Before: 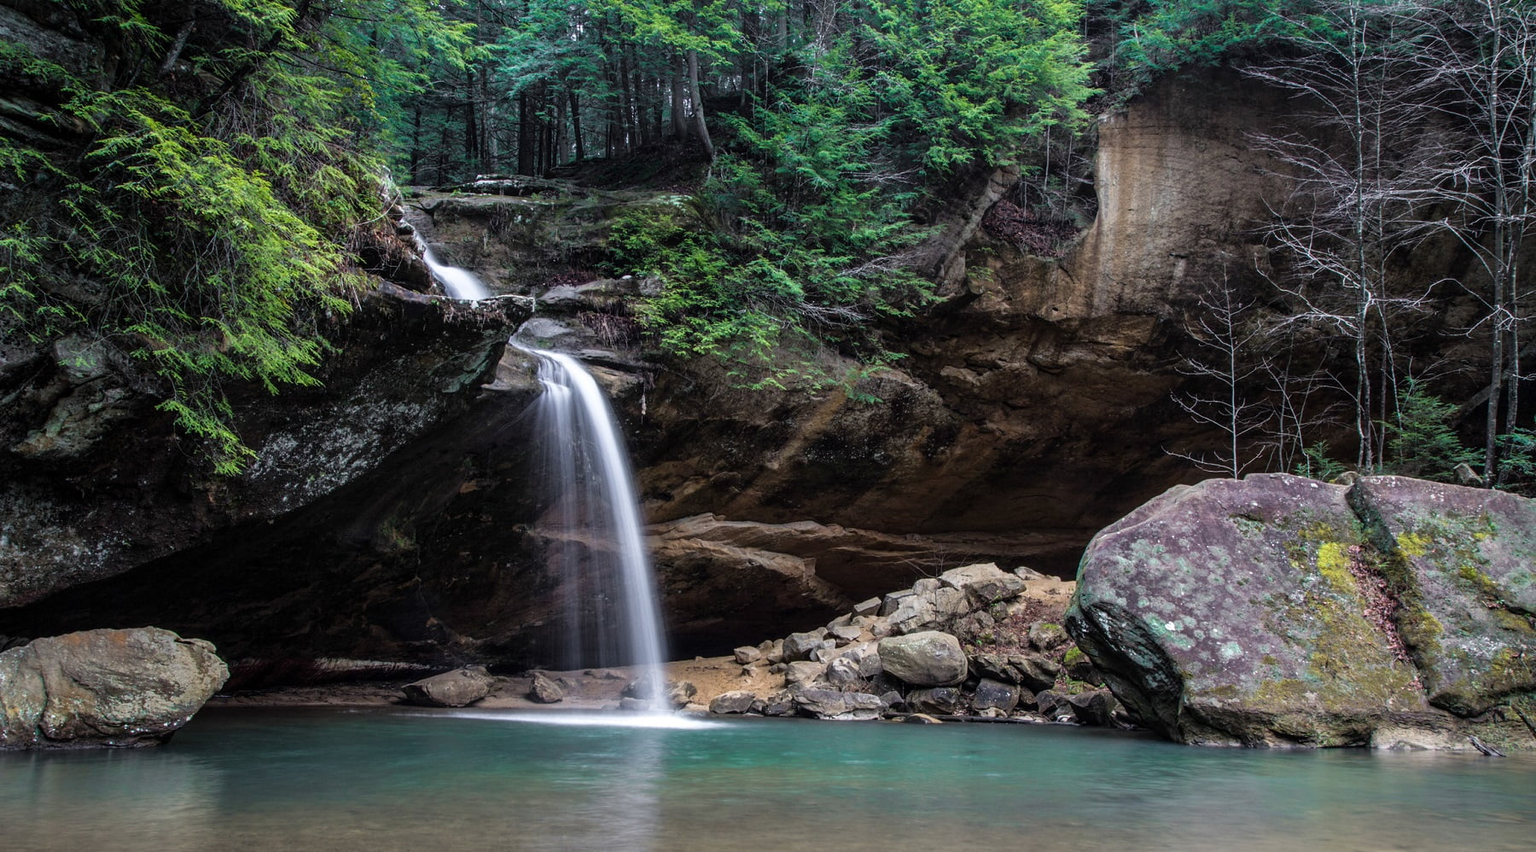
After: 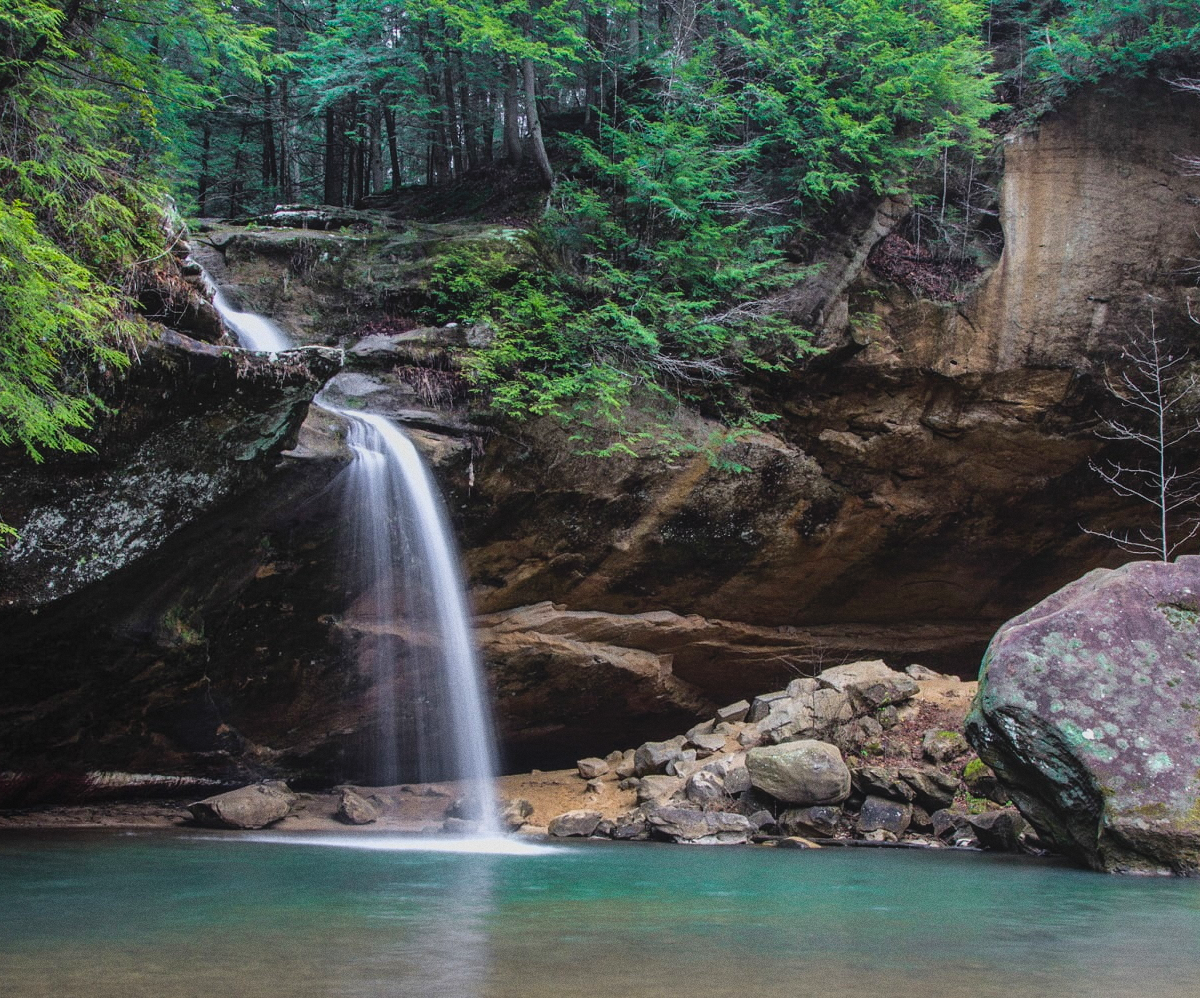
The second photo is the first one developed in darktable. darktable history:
tone equalizer: on, module defaults
crop and rotate: left 15.754%, right 17.579%
exposure: black level correction 0, exposure 0.2 EV, compensate exposure bias true, compensate highlight preservation false
shadows and highlights: radius 108.52, shadows 40.68, highlights -72.88, low approximation 0.01, soften with gaussian
local contrast: highlights 68%, shadows 68%, detail 82%, midtone range 0.325
grain: coarseness 0.09 ISO
contrast brightness saturation: saturation 0.1
